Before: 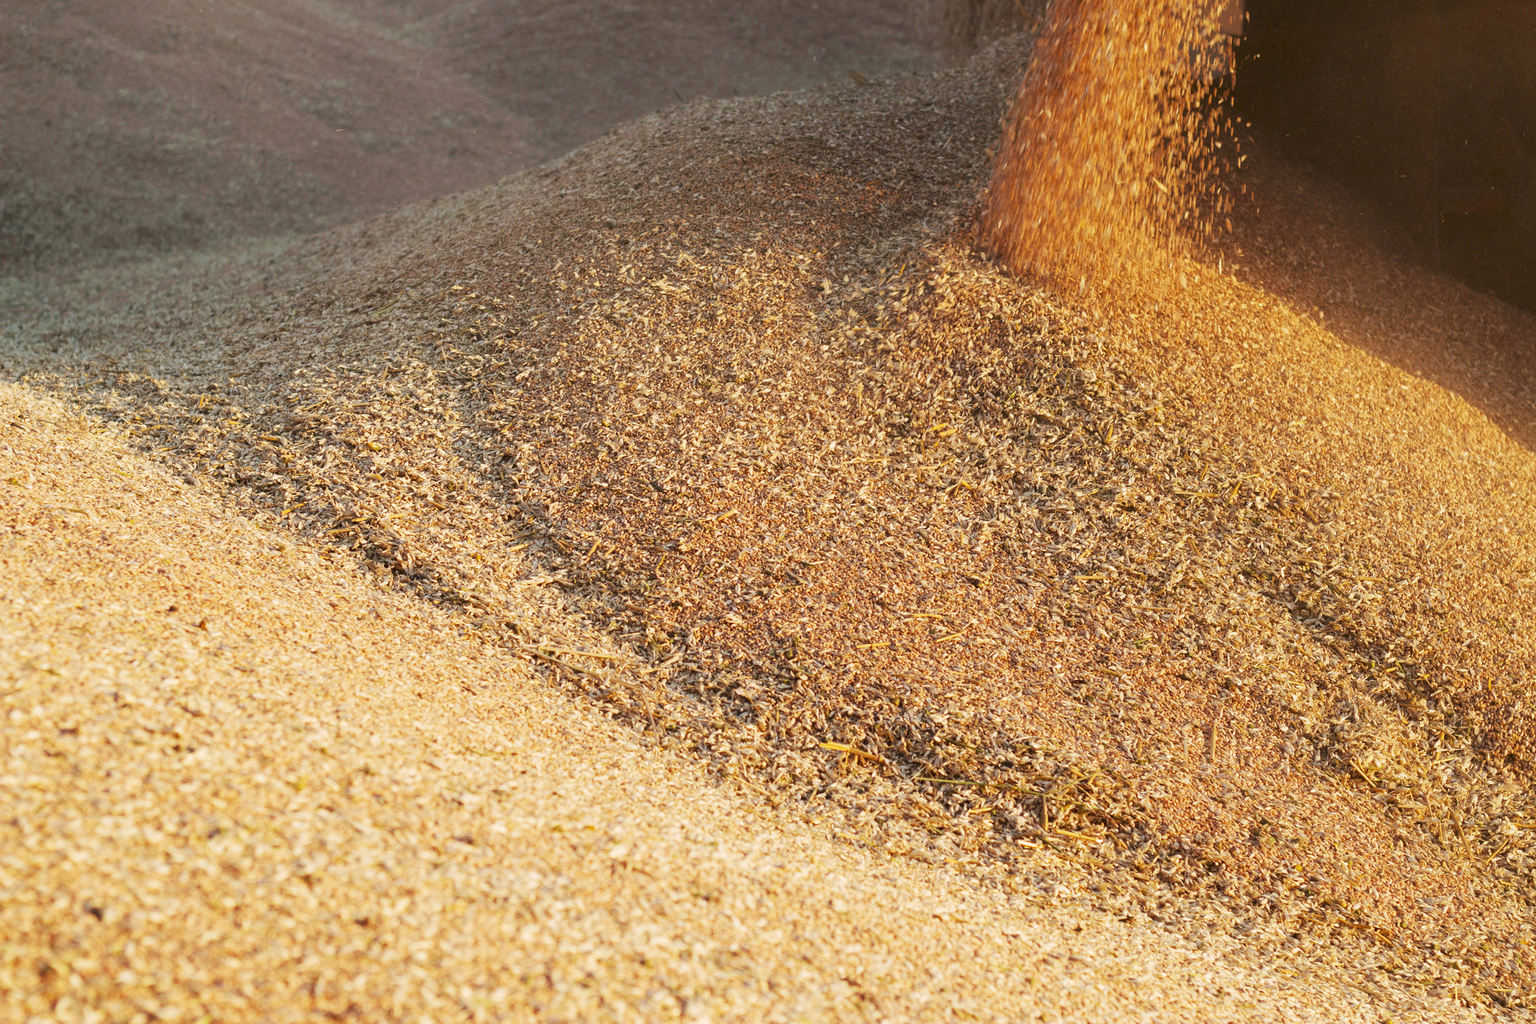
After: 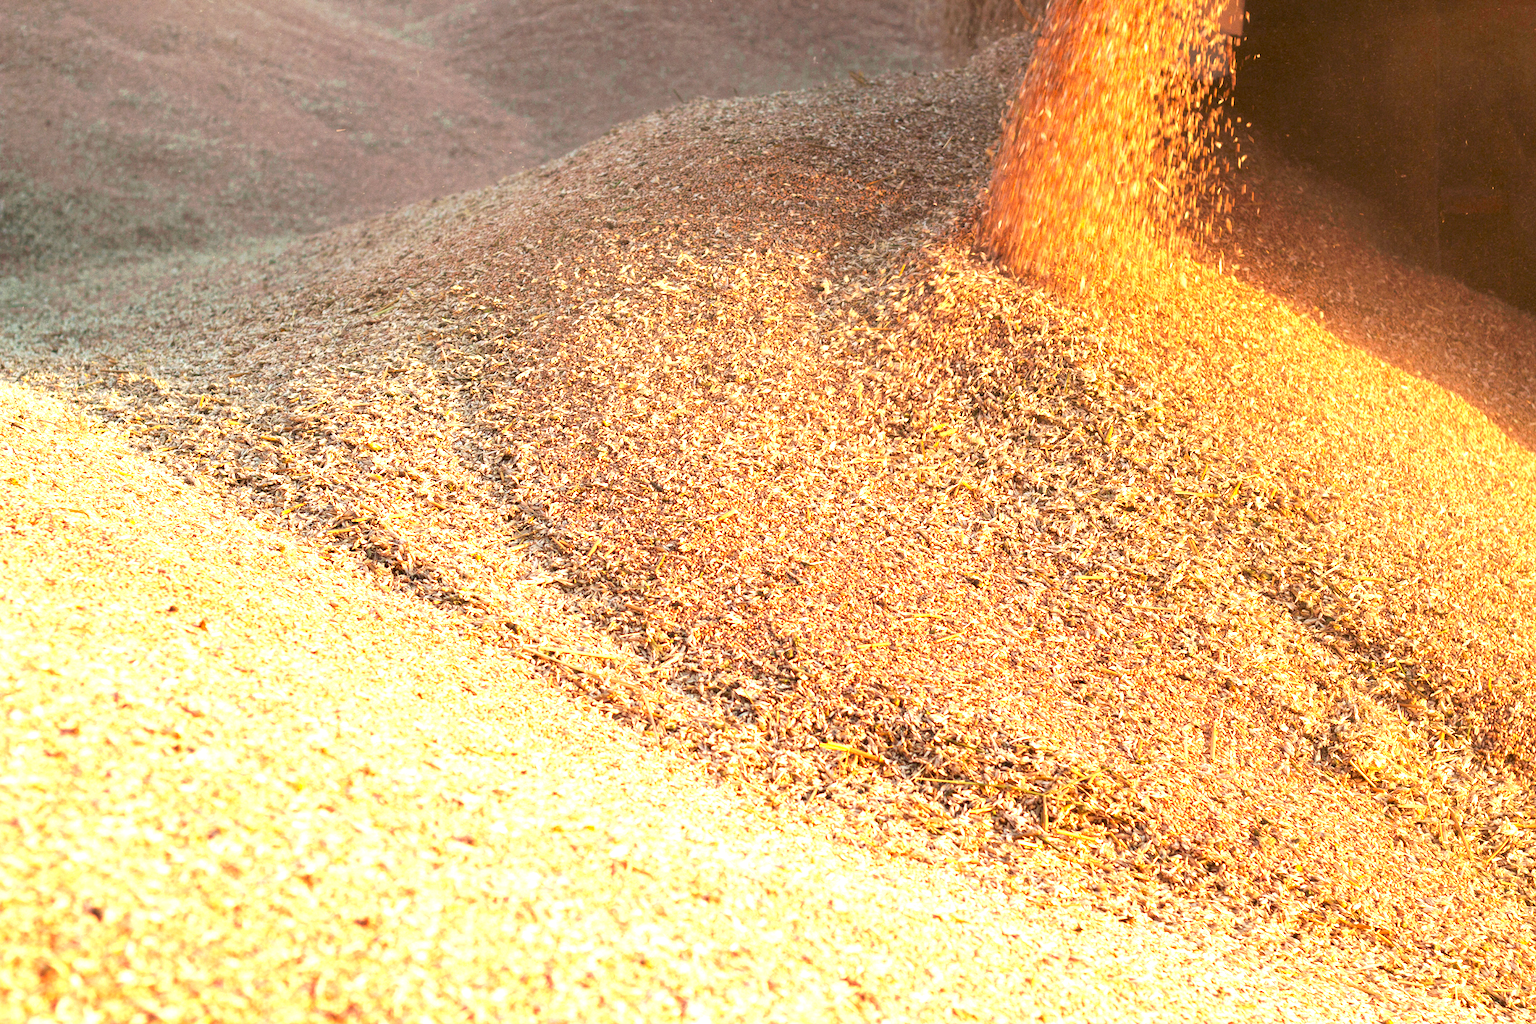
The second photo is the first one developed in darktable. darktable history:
tone curve: color space Lab, linked channels, preserve colors none
exposure: exposure 1 EV, compensate highlight preservation false
